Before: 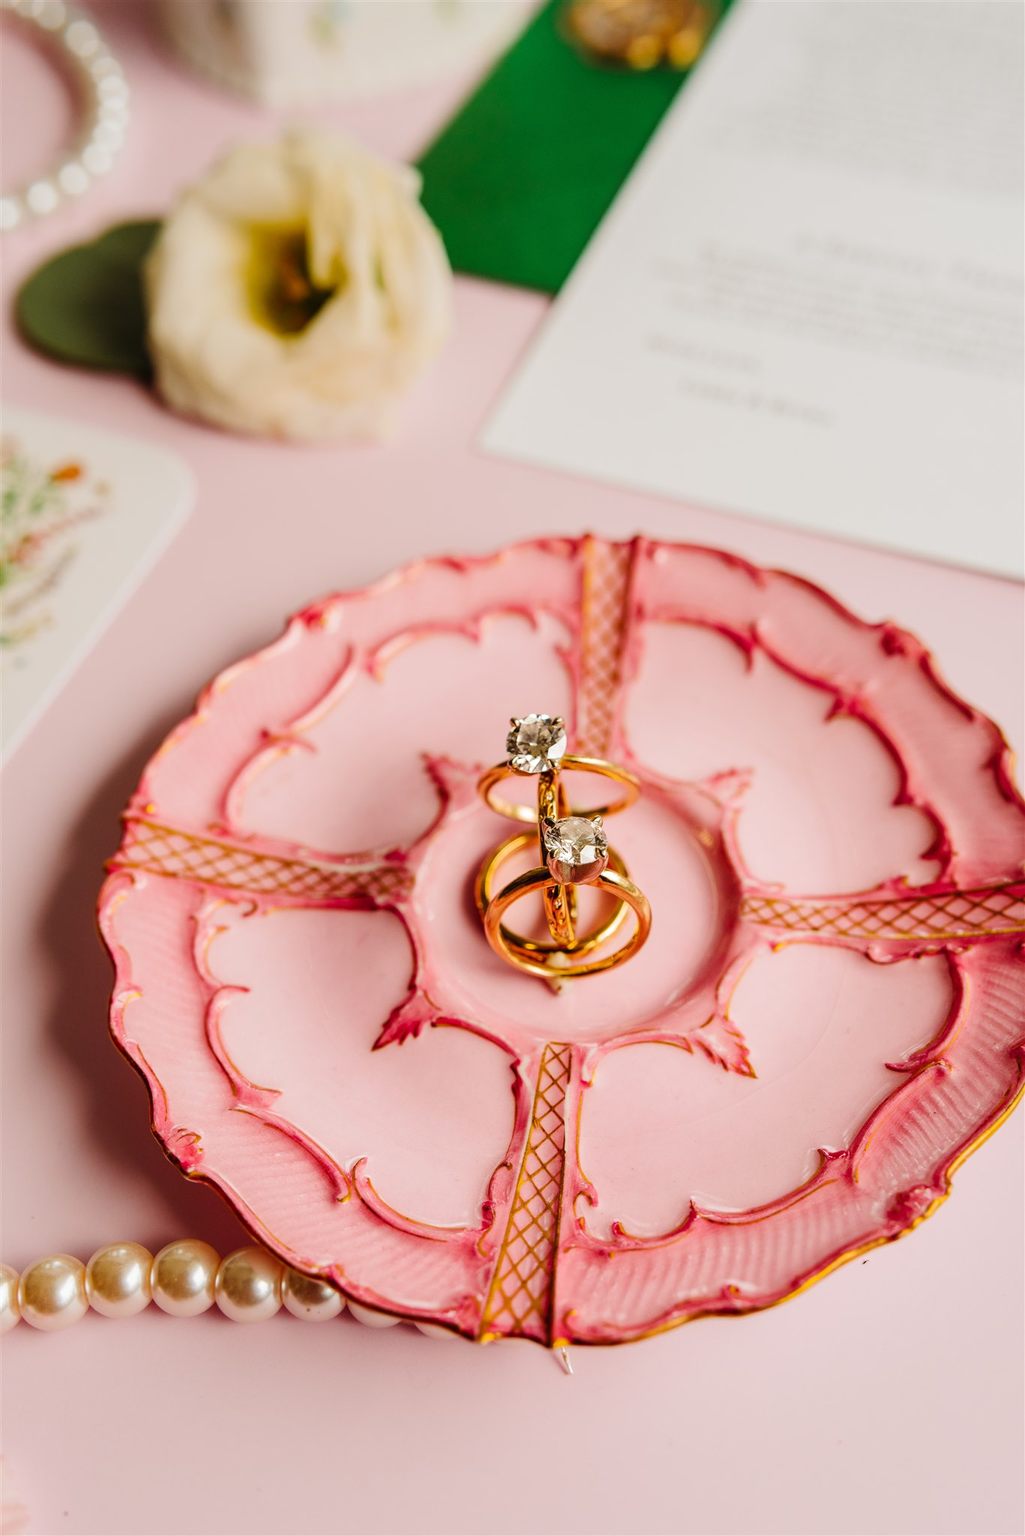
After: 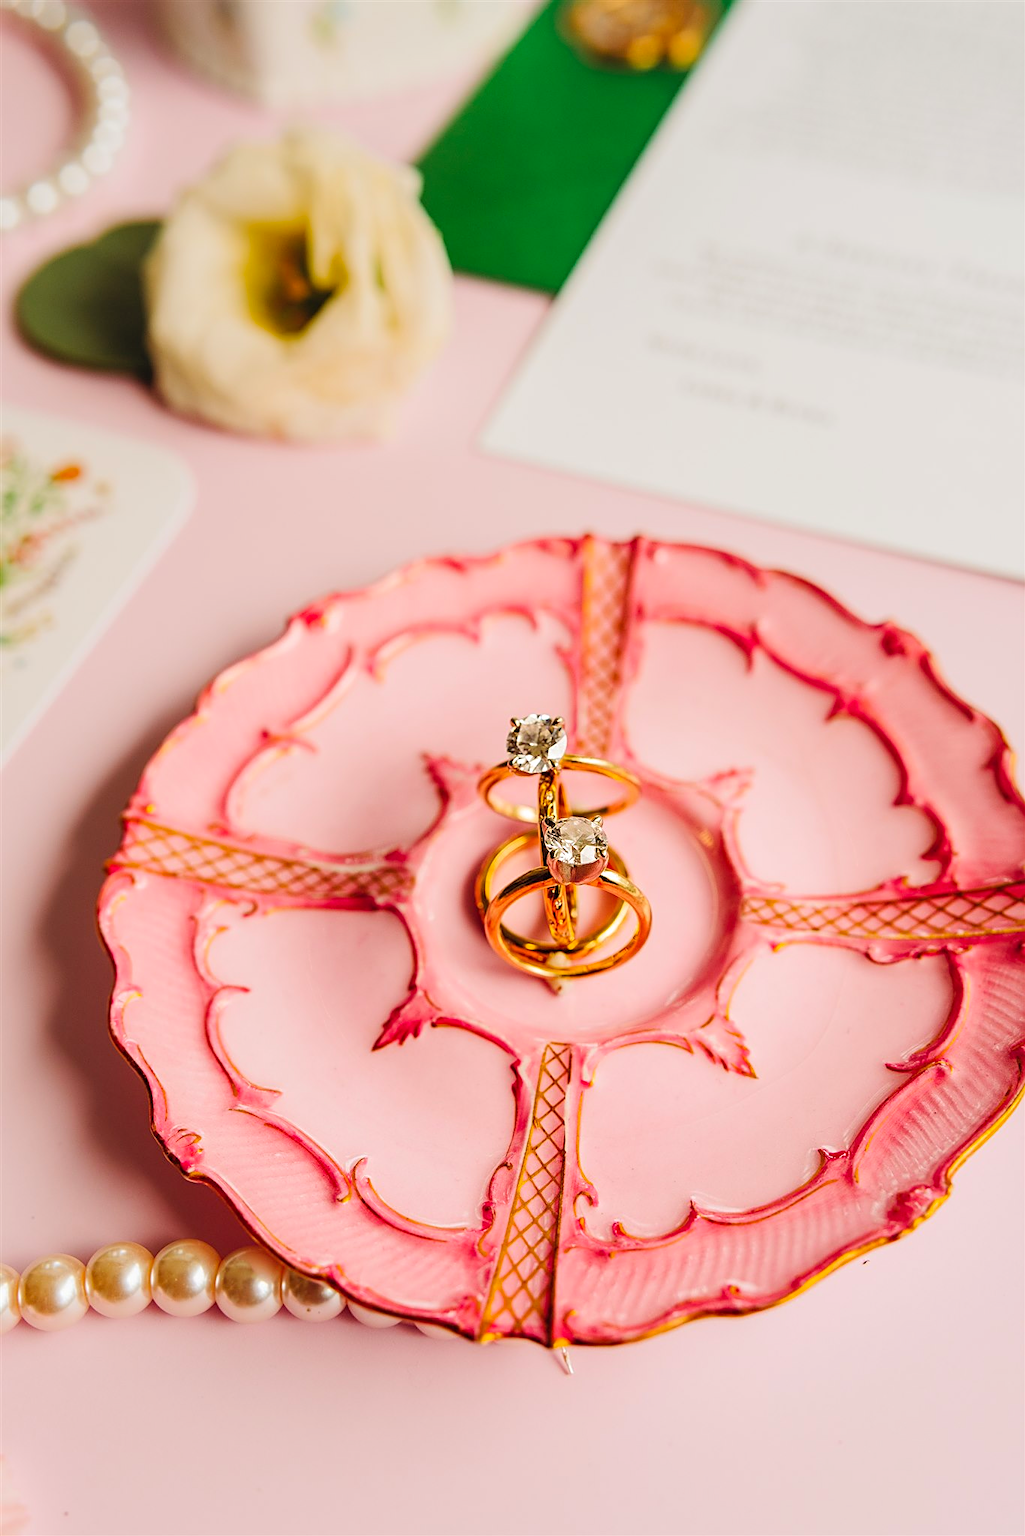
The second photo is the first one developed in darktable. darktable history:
sharpen: on, module defaults
contrast brightness saturation: brightness 0.09, saturation 0.19
